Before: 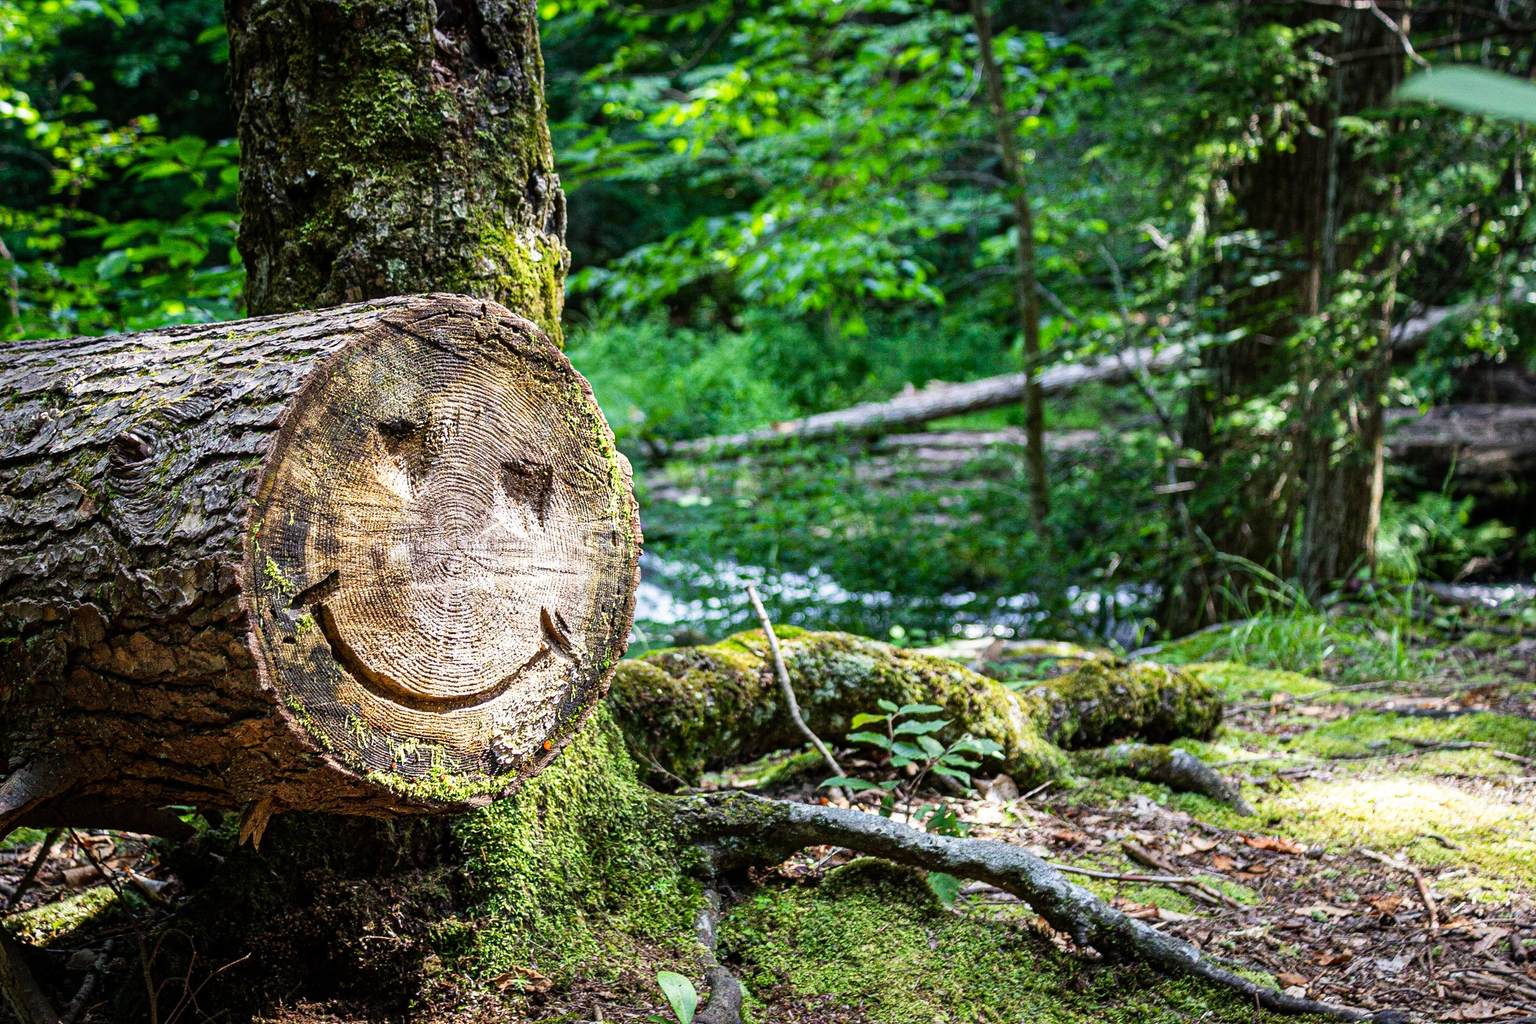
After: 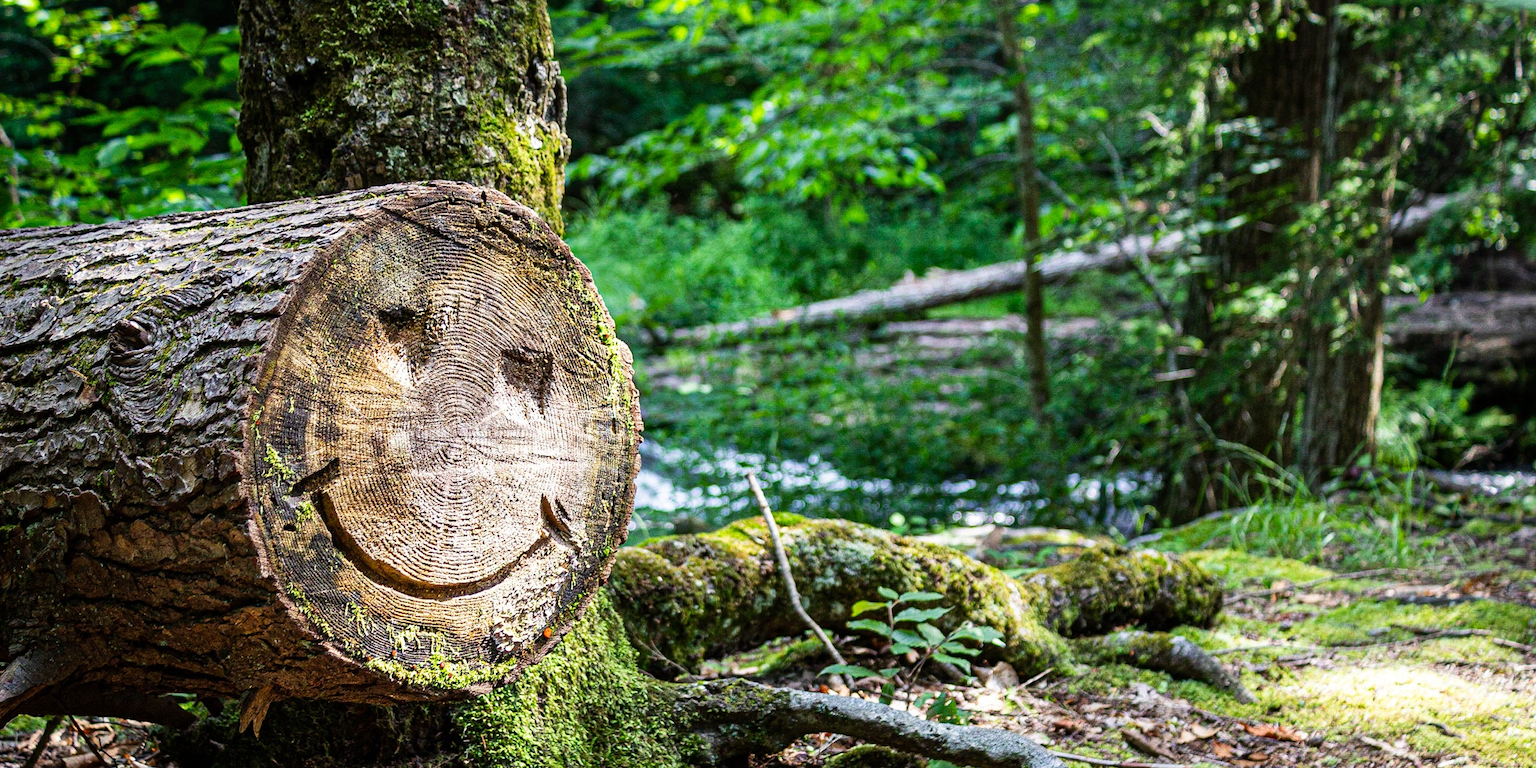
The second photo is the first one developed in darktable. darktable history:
crop: top 11.048%, bottom 13.9%
